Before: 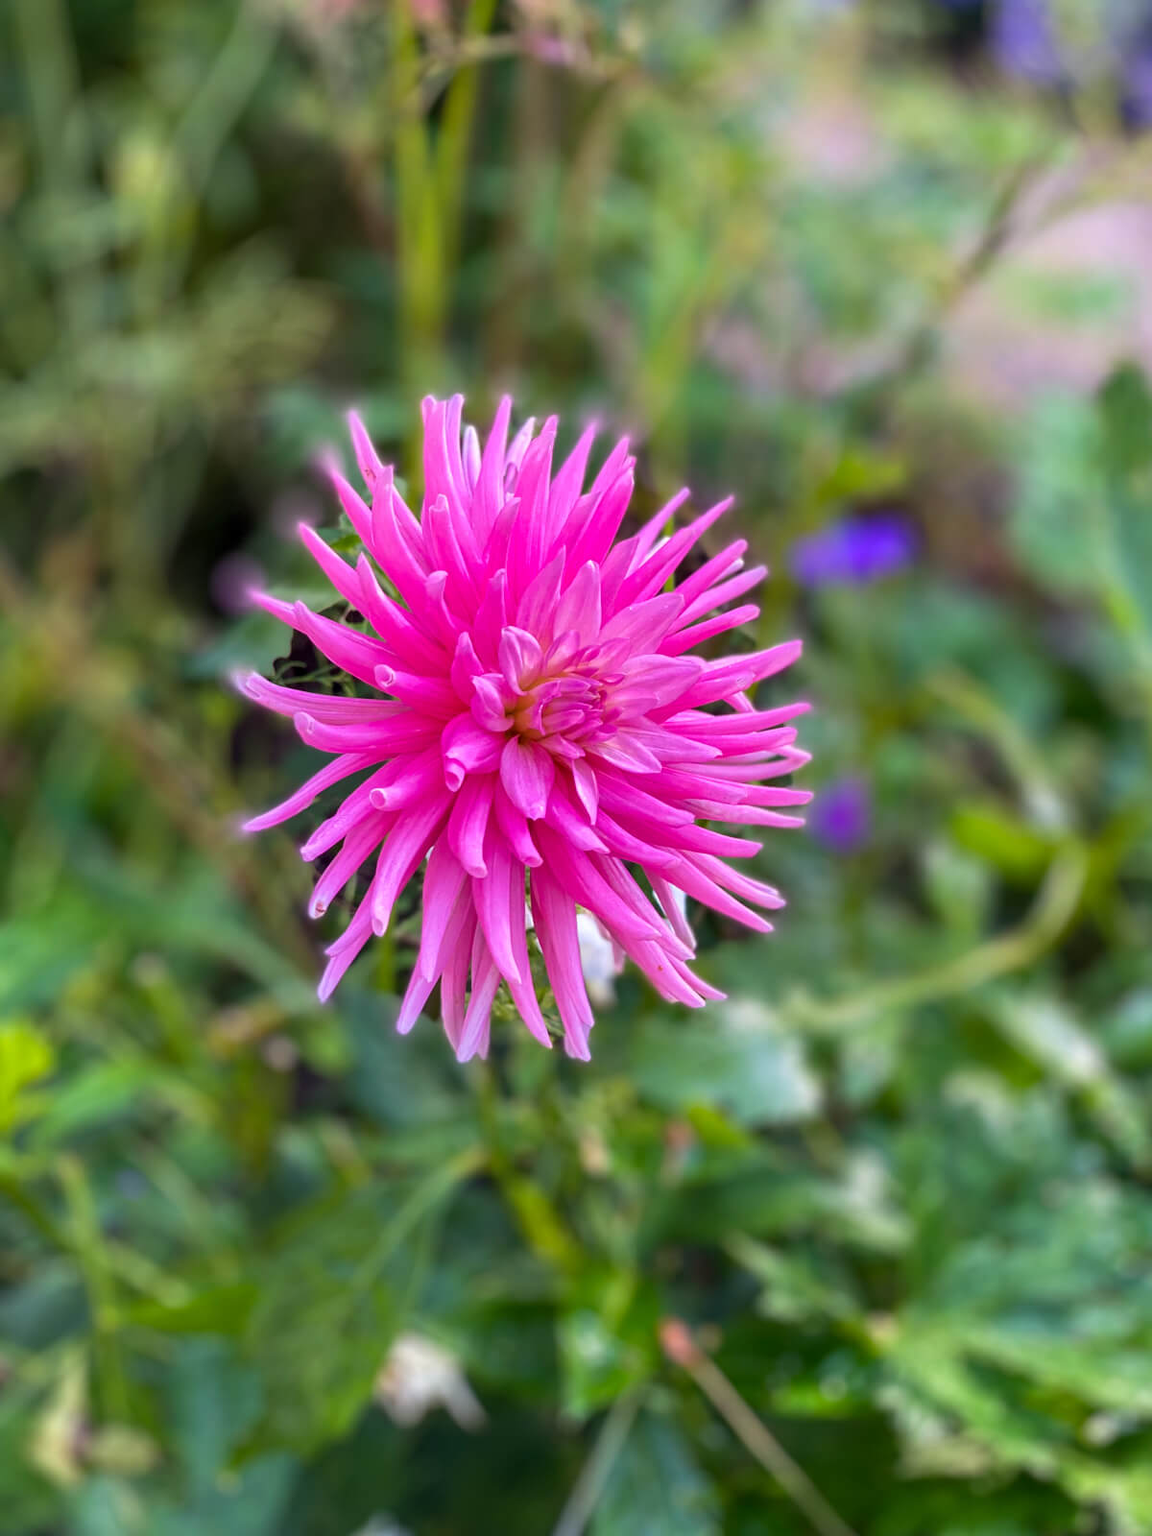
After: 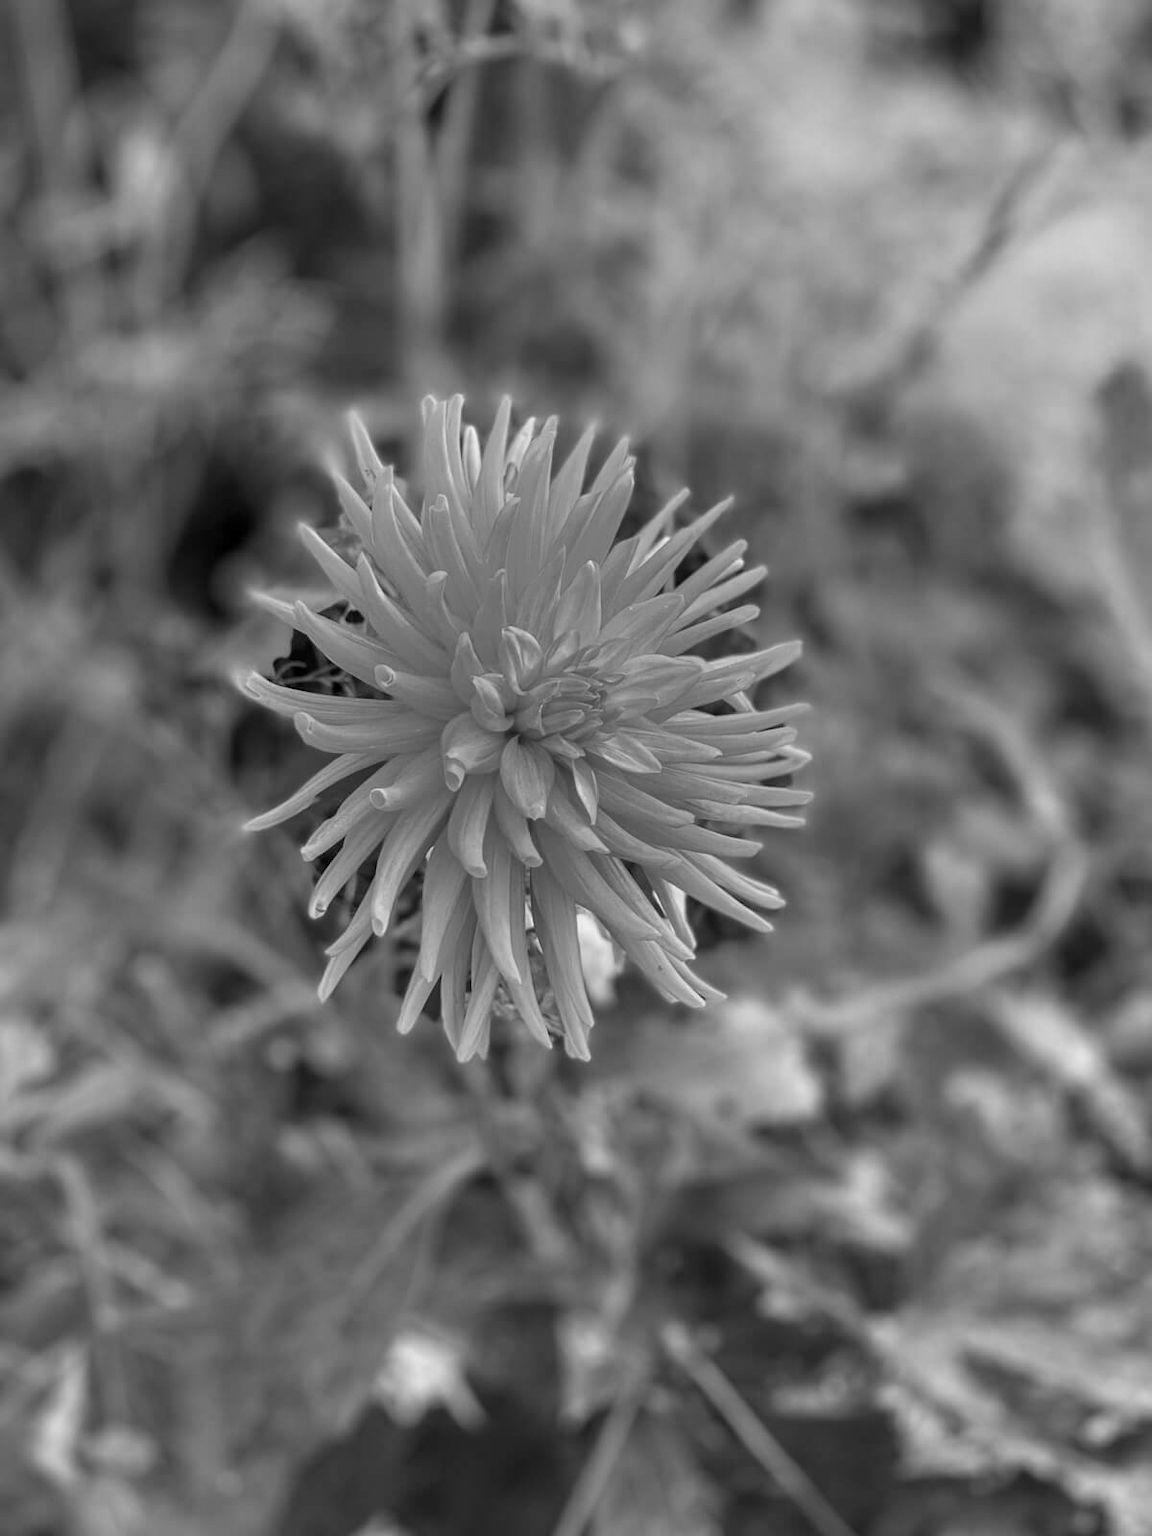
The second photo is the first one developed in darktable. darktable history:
monochrome: a 2.21, b -1.33, size 2.2
white balance: red 0.98, blue 1.034
color balance rgb: shadows lift › hue 87.51°, highlights gain › chroma 1.62%, highlights gain › hue 55.1°, global offset › chroma 0.06%, global offset › hue 253.66°, linear chroma grading › global chroma 0.5%
color contrast: green-magenta contrast 1.69, blue-yellow contrast 1.49
